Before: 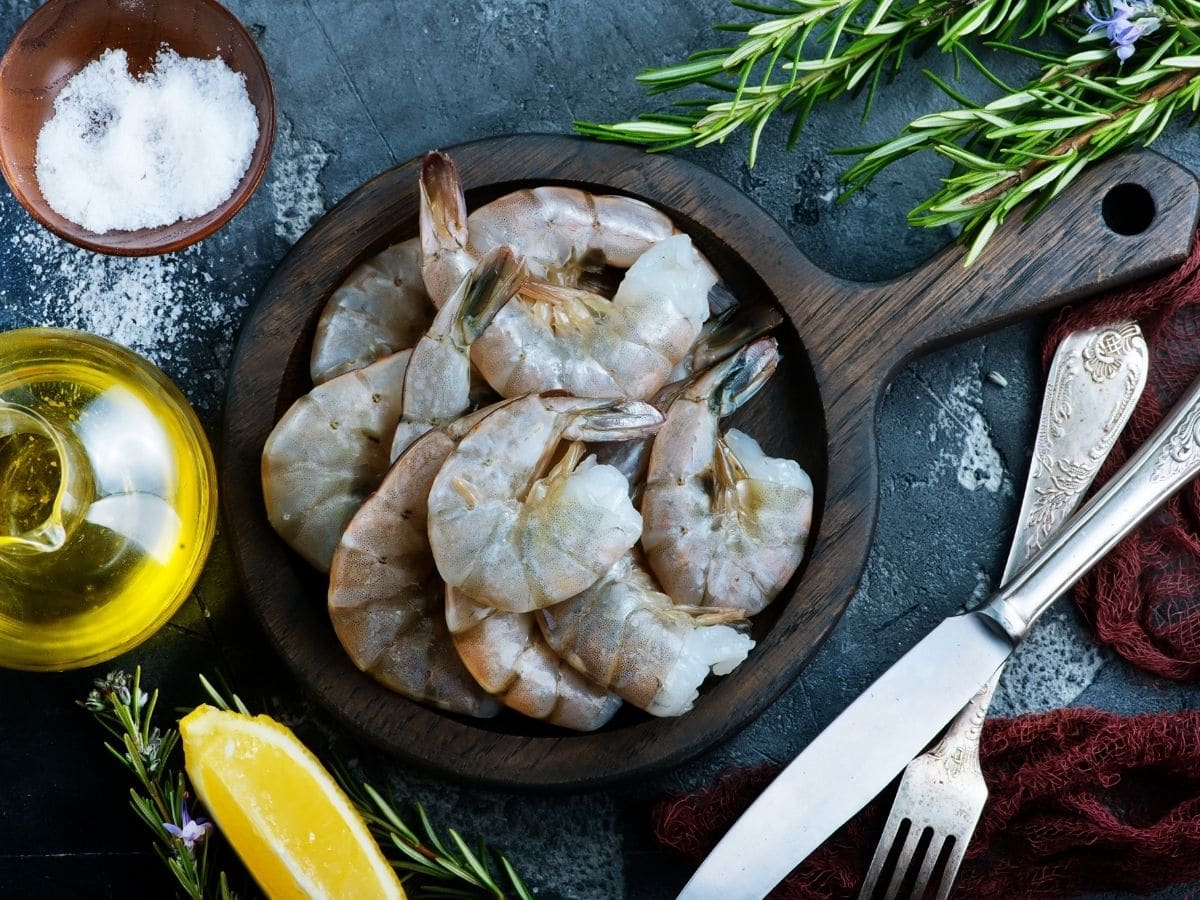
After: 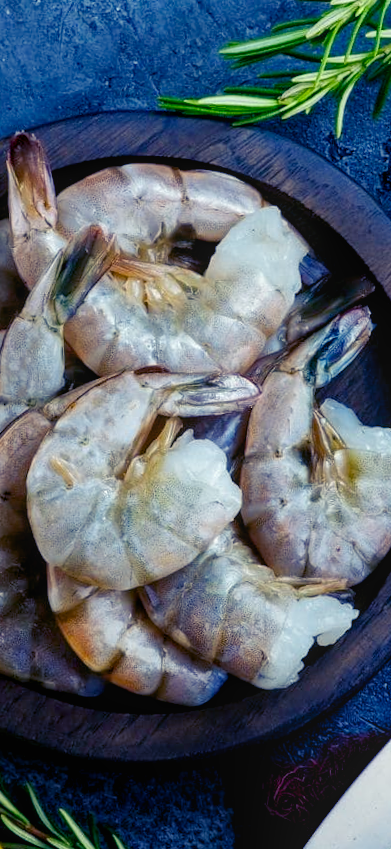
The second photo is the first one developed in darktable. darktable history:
local contrast: detail 110%
rotate and perspective: rotation -2°, crop left 0.022, crop right 0.978, crop top 0.049, crop bottom 0.951
crop: left 33.36%, right 33.36%
color balance rgb: shadows lift › luminance -28.76%, shadows lift › chroma 15%, shadows lift › hue 270°, power › chroma 1%, power › hue 255°, highlights gain › luminance 7.14%, highlights gain › chroma 2%, highlights gain › hue 90°, global offset › luminance -0.29%, global offset › hue 260°, perceptual saturation grading › global saturation 20%, perceptual saturation grading › highlights -13.92%, perceptual saturation grading › shadows 50%
